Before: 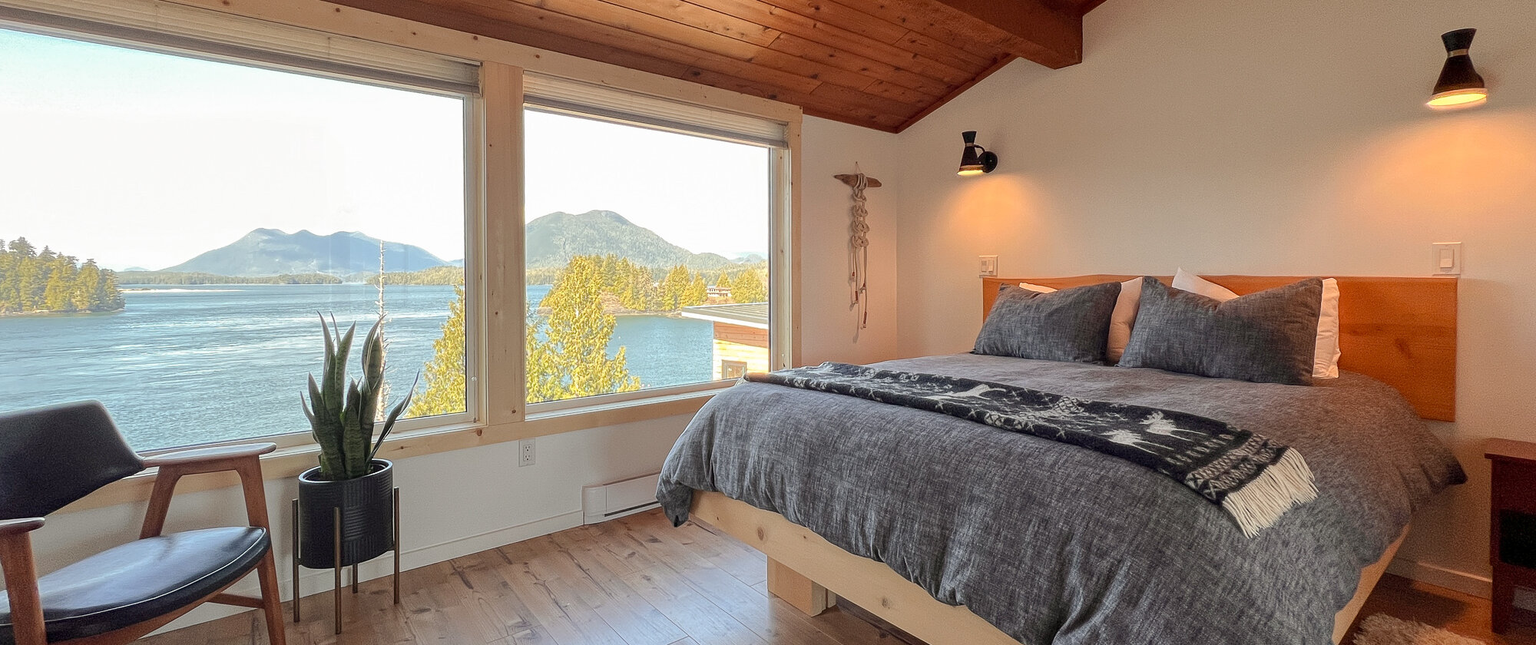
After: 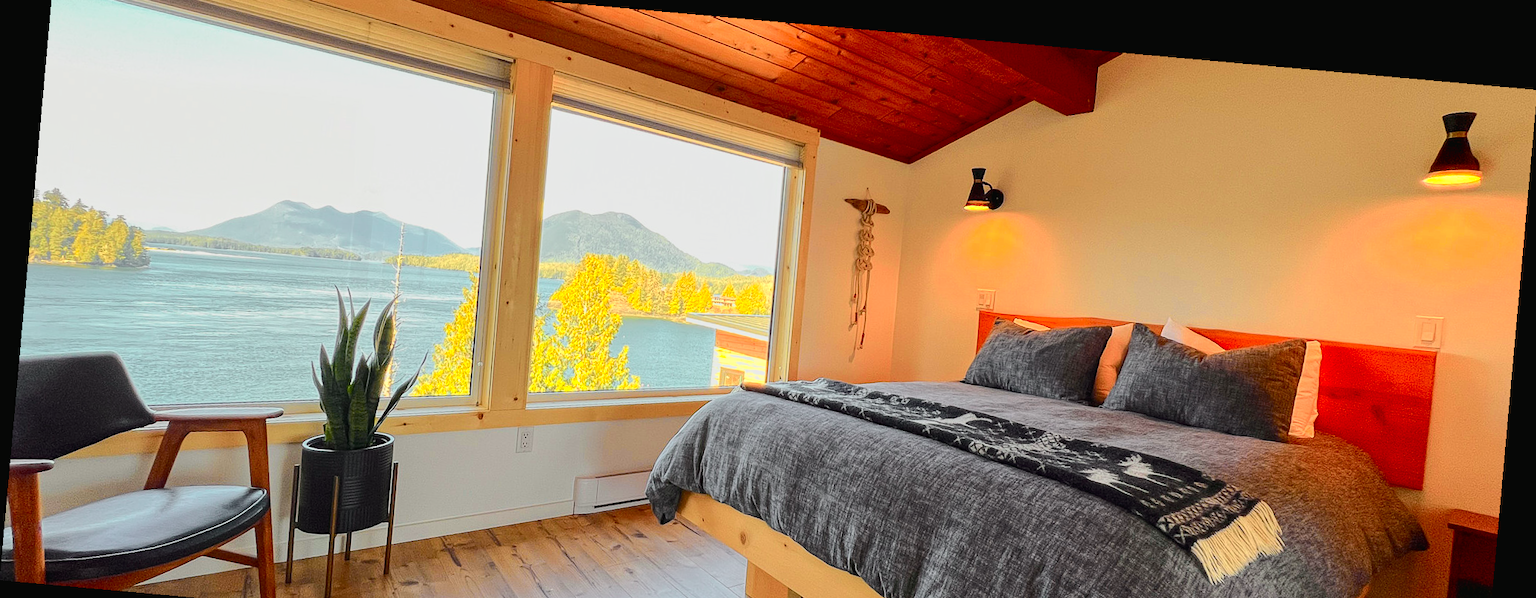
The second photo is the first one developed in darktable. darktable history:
color zones: curves: ch0 [(0, 0.511) (0.143, 0.531) (0.286, 0.56) (0.429, 0.5) (0.571, 0.5) (0.714, 0.5) (0.857, 0.5) (1, 0.5)]; ch1 [(0, 0.525) (0.143, 0.705) (0.286, 0.715) (0.429, 0.35) (0.571, 0.35) (0.714, 0.35) (0.857, 0.4) (1, 0.4)]; ch2 [(0, 0.572) (0.143, 0.512) (0.286, 0.473) (0.429, 0.45) (0.571, 0.5) (0.714, 0.5) (0.857, 0.518) (1, 0.518)]
base curve: curves: ch0 [(0, 0) (0.472, 0.455) (1, 1)], preserve colors none
crop and rotate: top 5.667%, bottom 14.937%
contrast equalizer: octaves 7, y [[0.6 ×6], [0.55 ×6], [0 ×6], [0 ×6], [0 ×6]], mix 0.15
exposure: compensate highlight preservation false
rotate and perspective: rotation 5.12°, automatic cropping off
tone curve: curves: ch0 [(0, 0.018) (0.036, 0.038) (0.15, 0.131) (0.27, 0.247) (0.503, 0.556) (0.763, 0.785) (1, 0.919)]; ch1 [(0, 0) (0.203, 0.158) (0.333, 0.283) (0.451, 0.417) (0.502, 0.5) (0.519, 0.522) (0.562, 0.588) (0.603, 0.664) (0.722, 0.813) (1, 1)]; ch2 [(0, 0) (0.29, 0.295) (0.404, 0.436) (0.497, 0.499) (0.521, 0.523) (0.561, 0.605) (0.639, 0.664) (0.712, 0.764) (1, 1)], color space Lab, independent channels, preserve colors none
